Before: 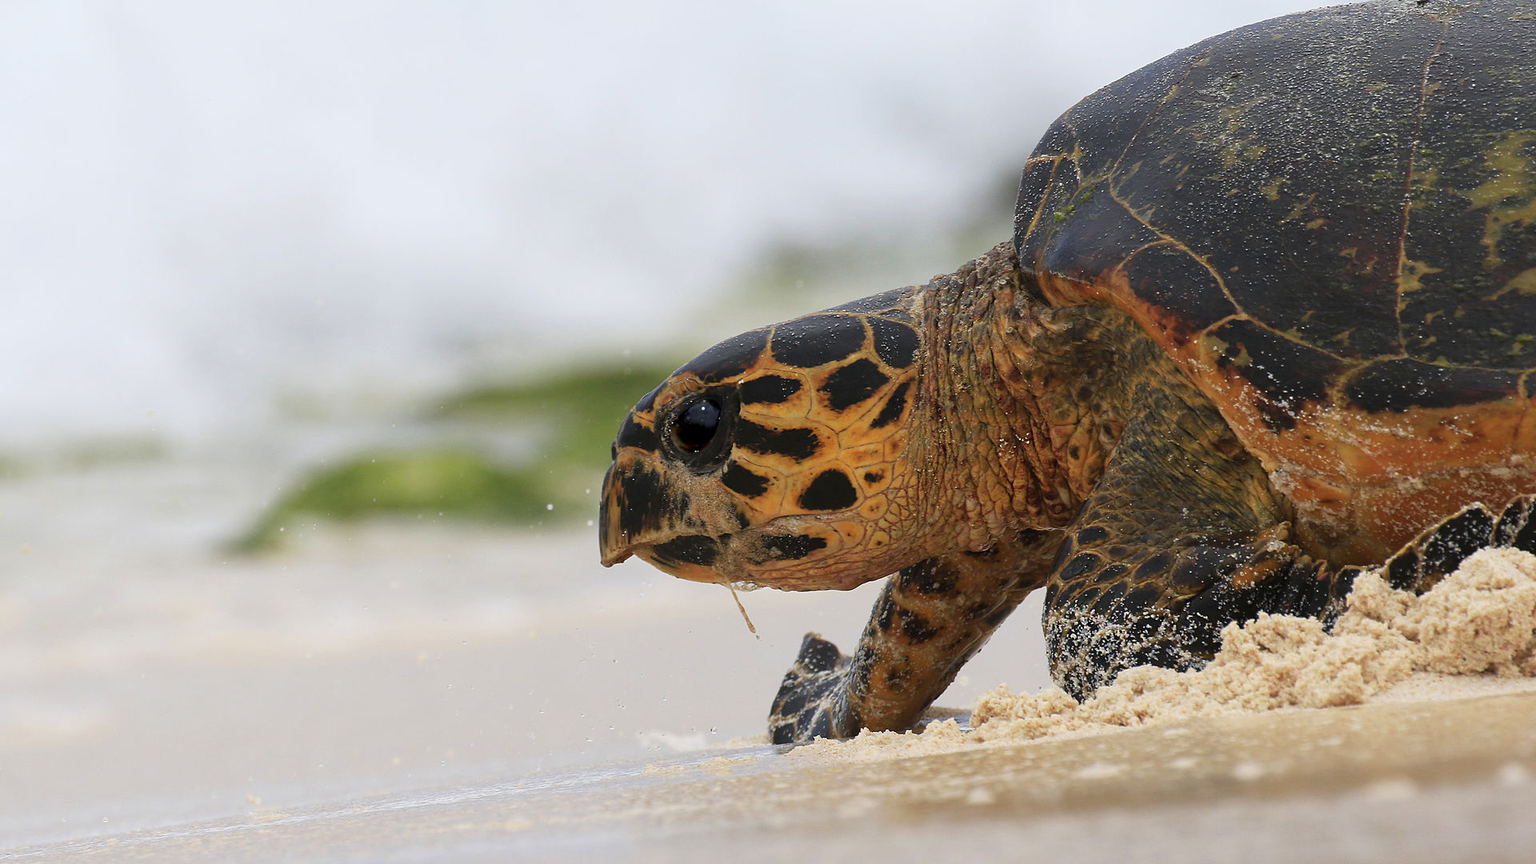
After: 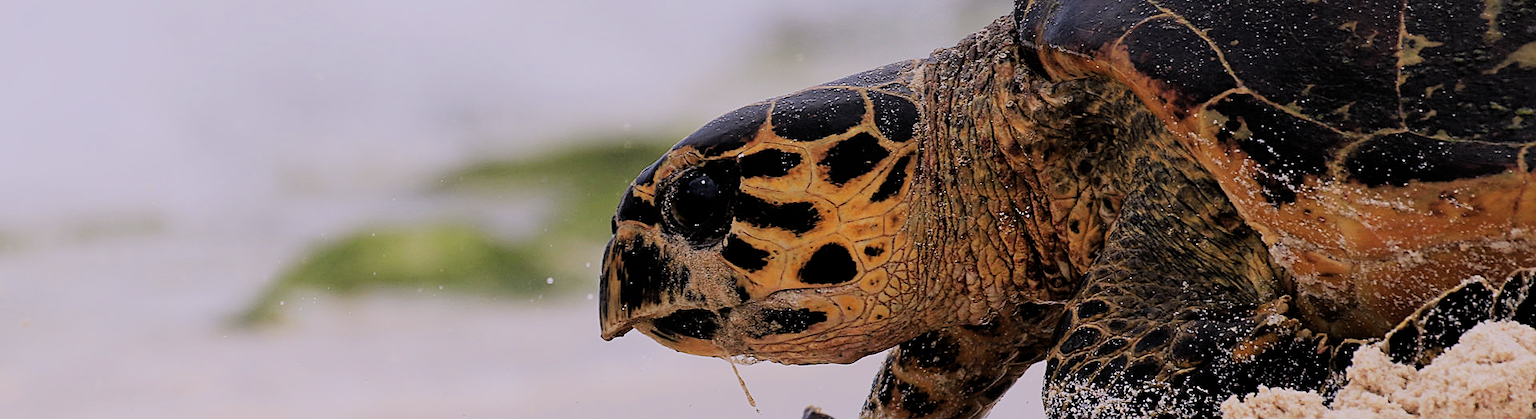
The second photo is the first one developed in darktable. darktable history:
crop and rotate: top 26.242%, bottom 25.18%
filmic rgb: black relative exposure -4.13 EV, white relative exposure 5.11 EV, threshold 5.95 EV, hardness 2.04, contrast 1.165, enable highlight reconstruction true
sharpen: on, module defaults
color calibration: output R [1.063, -0.012, -0.003, 0], output B [-0.079, 0.047, 1, 0], illuminant as shot in camera, x 0.369, y 0.376, temperature 4326.02 K
